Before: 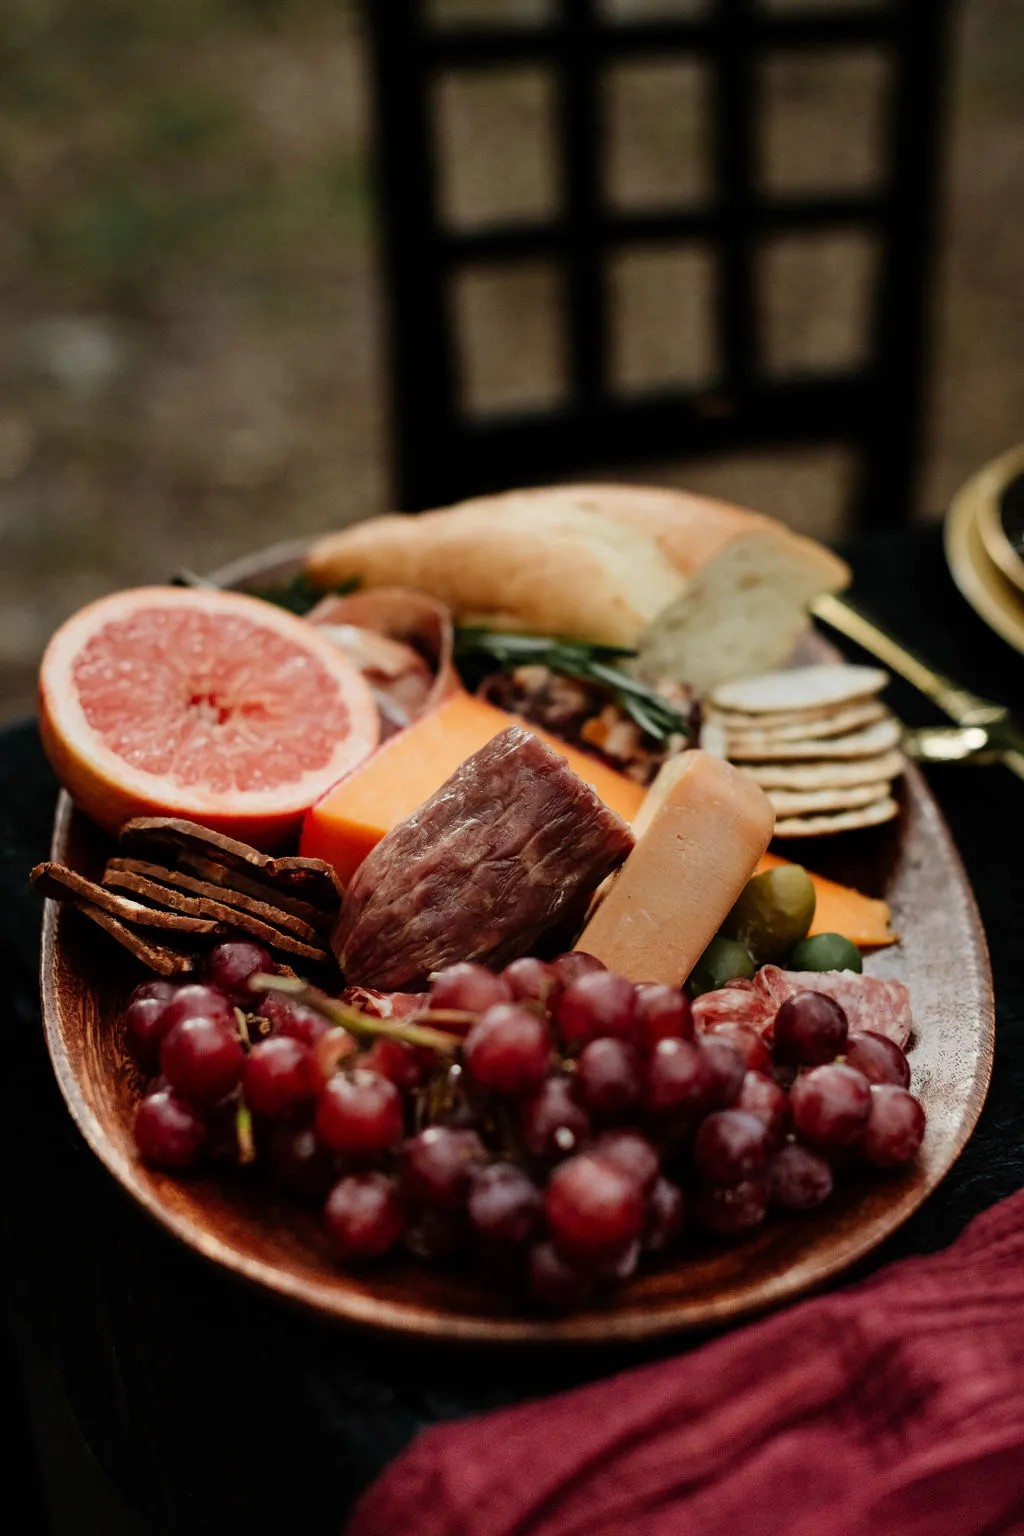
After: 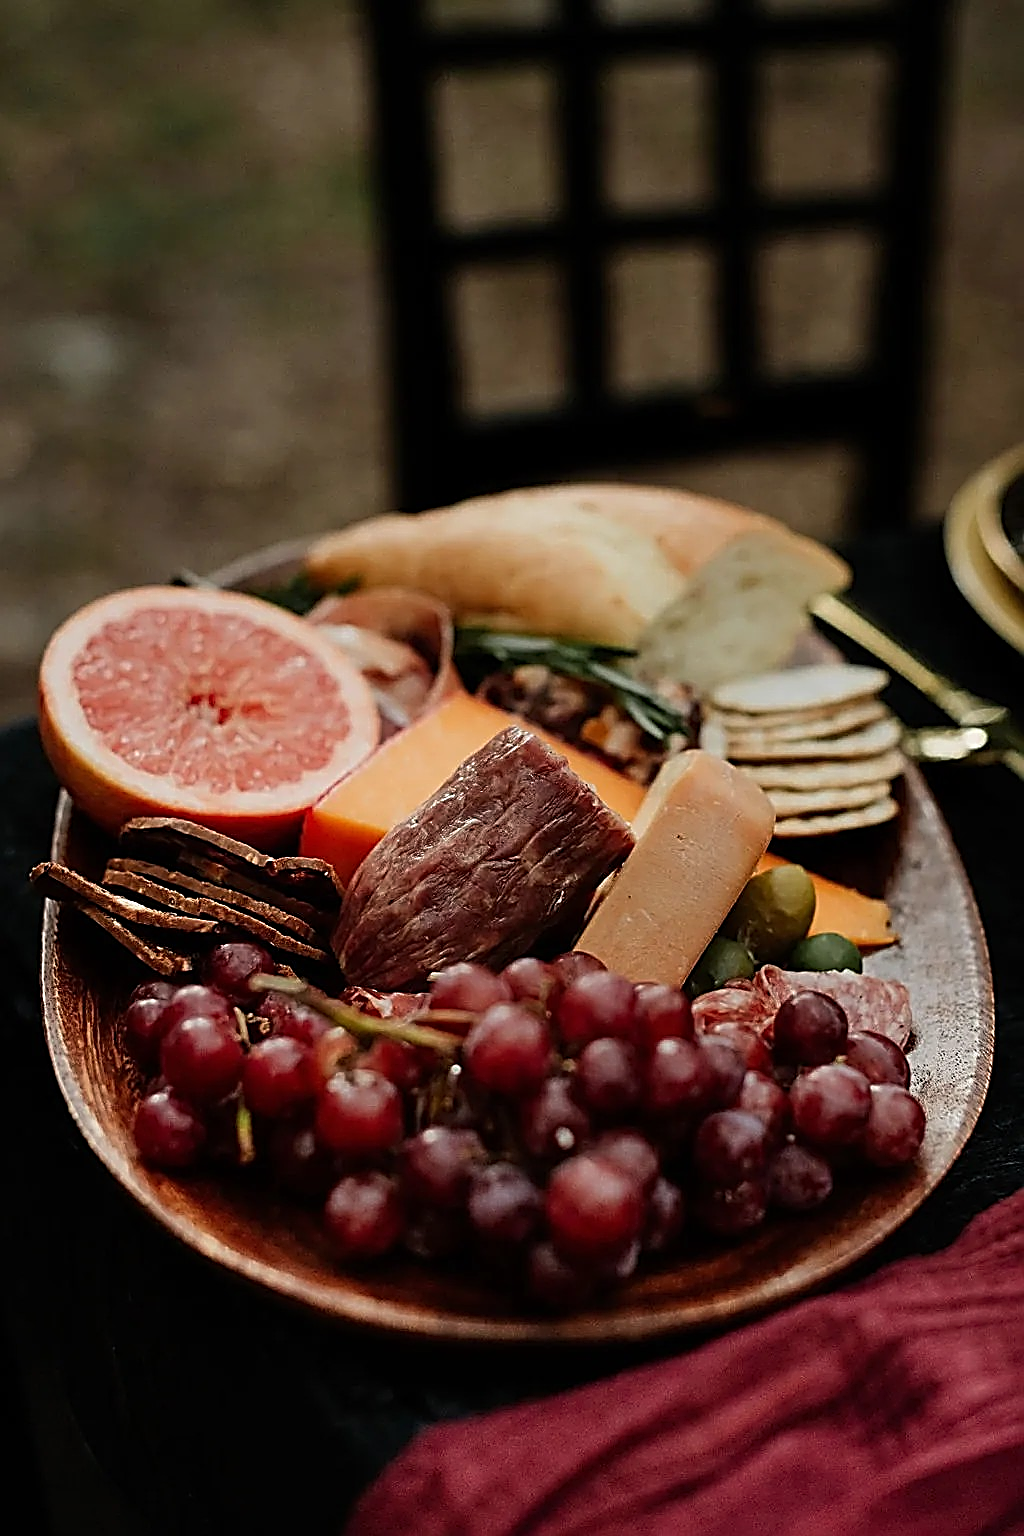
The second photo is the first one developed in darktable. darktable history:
exposure: exposure -0.155 EV, compensate exposure bias true, compensate highlight preservation false
color correction: highlights a* -0.113, highlights b* 0.142
sharpen: amount 1.85
